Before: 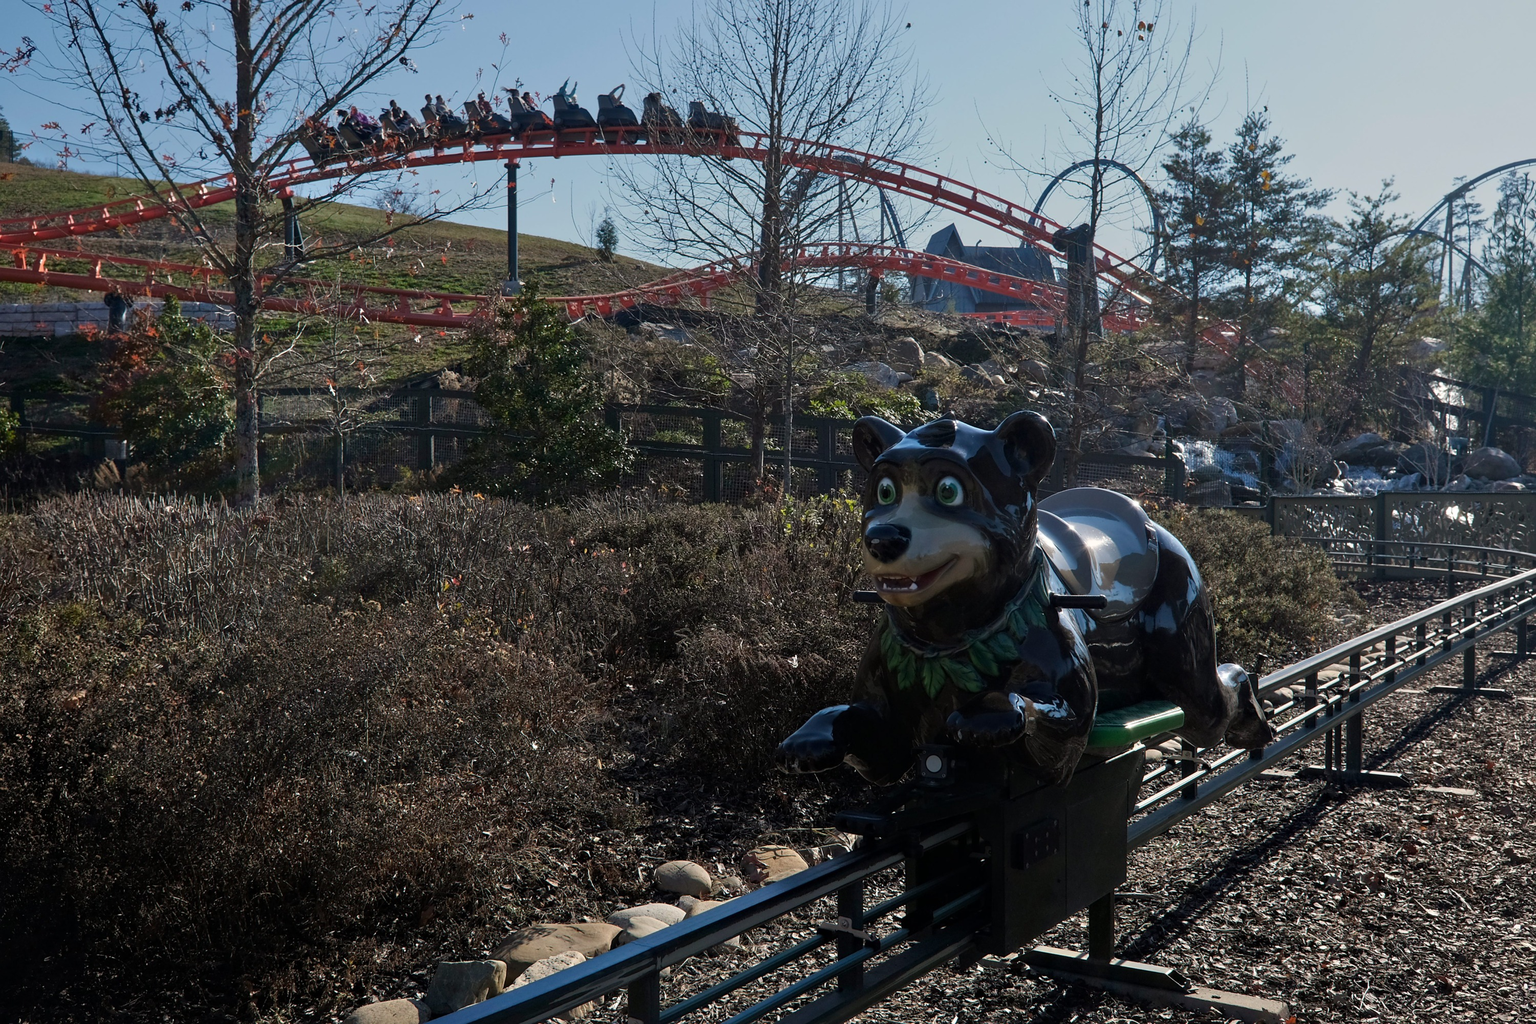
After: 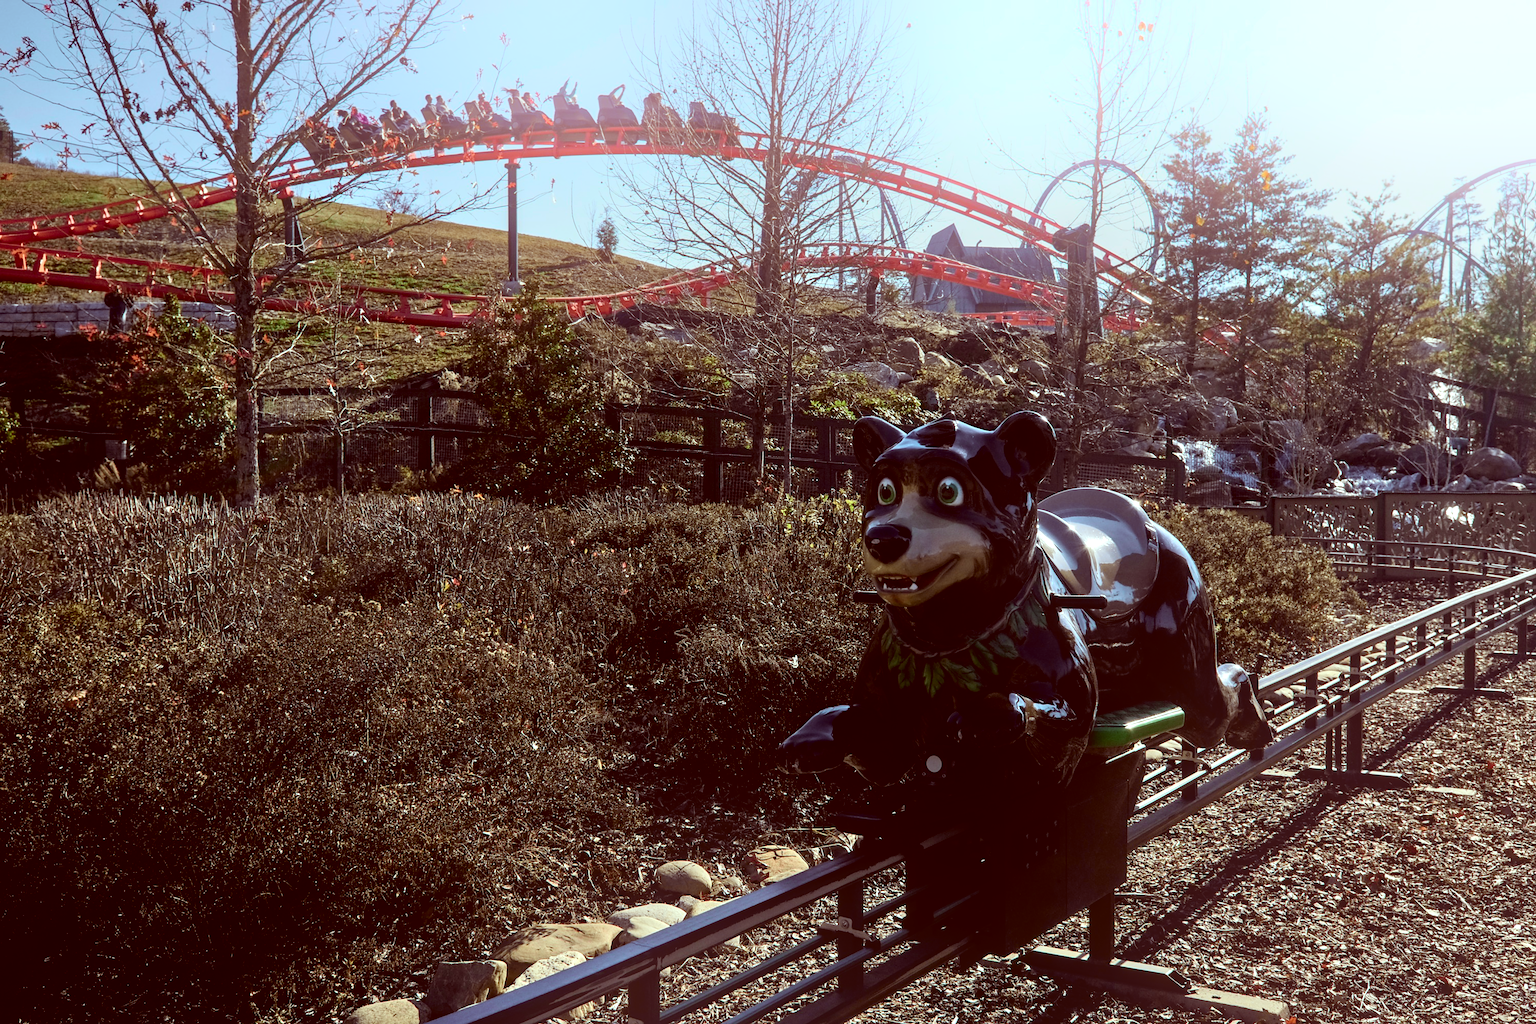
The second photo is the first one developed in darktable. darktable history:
bloom: size 38%, threshold 95%, strength 30%
tone curve: curves: ch0 [(0, 0.018) (0.061, 0.041) (0.205, 0.191) (0.289, 0.292) (0.39, 0.424) (0.493, 0.551) (0.666, 0.743) (0.795, 0.841) (1, 0.998)]; ch1 [(0, 0) (0.385, 0.343) (0.439, 0.415) (0.494, 0.498) (0.501, 0.501) (0.51, 0.496) (0.548, 0.554) (0.586, 0.61) (0.684, 0.658) (0.783, 0.804) (1, 1)]; ch2 [(0, 0) (0.304, 0.31) (0.403, 0.399) (0.441, 0.428) (0.47, 0.469) (0.498, 0.496) (0.524, 0.538) (0.566, 0.588) (0.648, 0.665) (0.697, 0.699) (1, 1)], color space Lab, independent channels, preserve colors none
color correction: highlights a* -7.23, highlights b* -0.161, shadows a* 20.08, shadows b* 11.73
local contrast: detail 135%, midtone range 0.75
